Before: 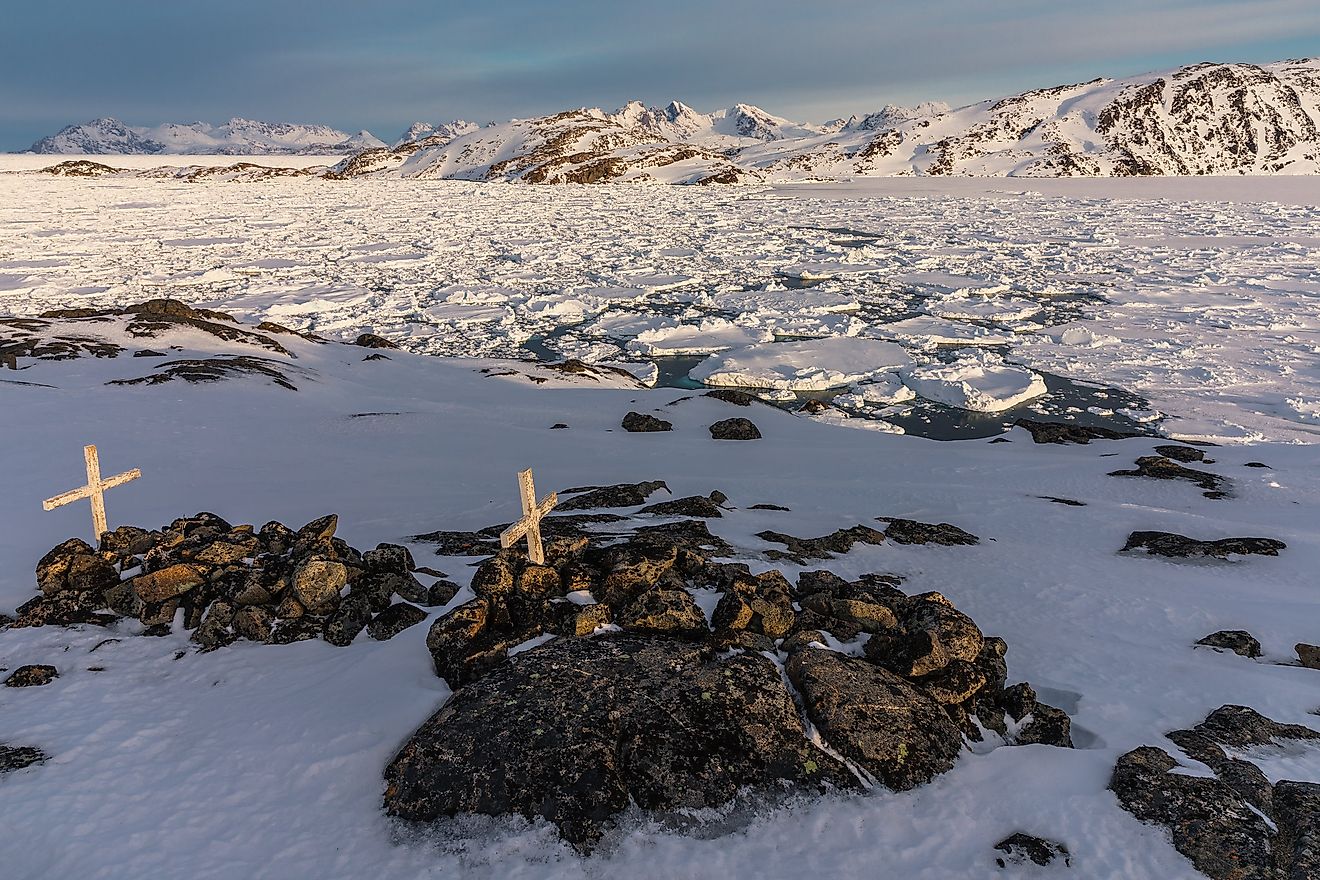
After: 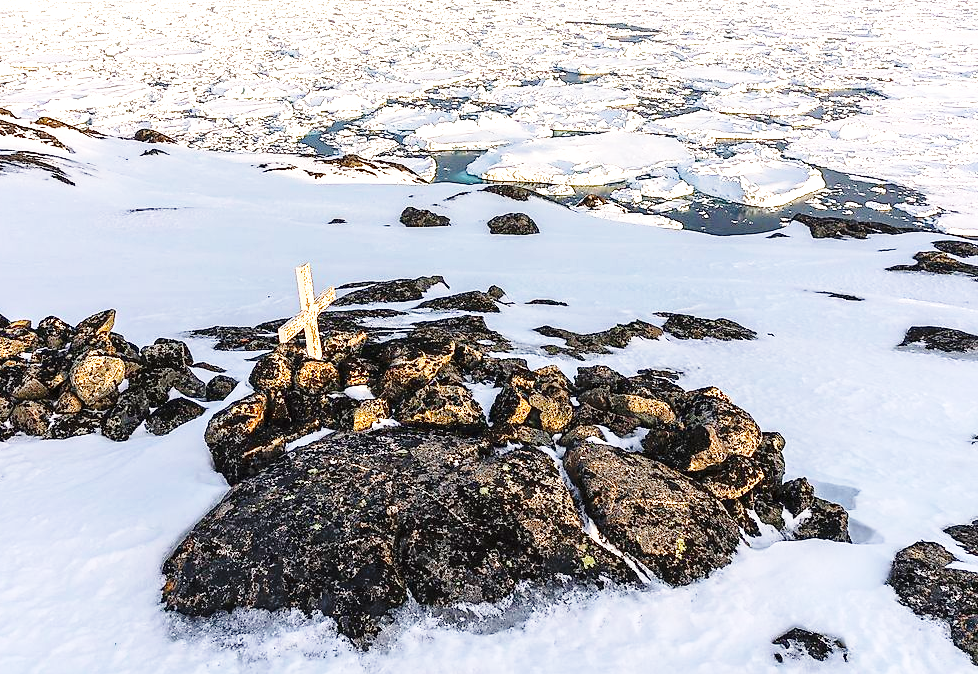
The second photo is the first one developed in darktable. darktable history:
crop: left 16.874%, top 23.335%, right 8.999%
exposure: black level correction 0, exposure 1.408 EV, compensate highlight preservation false
base curve: curves: ch0 [(0, 0) (0.028, 0.03) (0.121, 0.232) (0.46, 0.748) (0.859, 0.968) (1, 1)], preserve colors none
